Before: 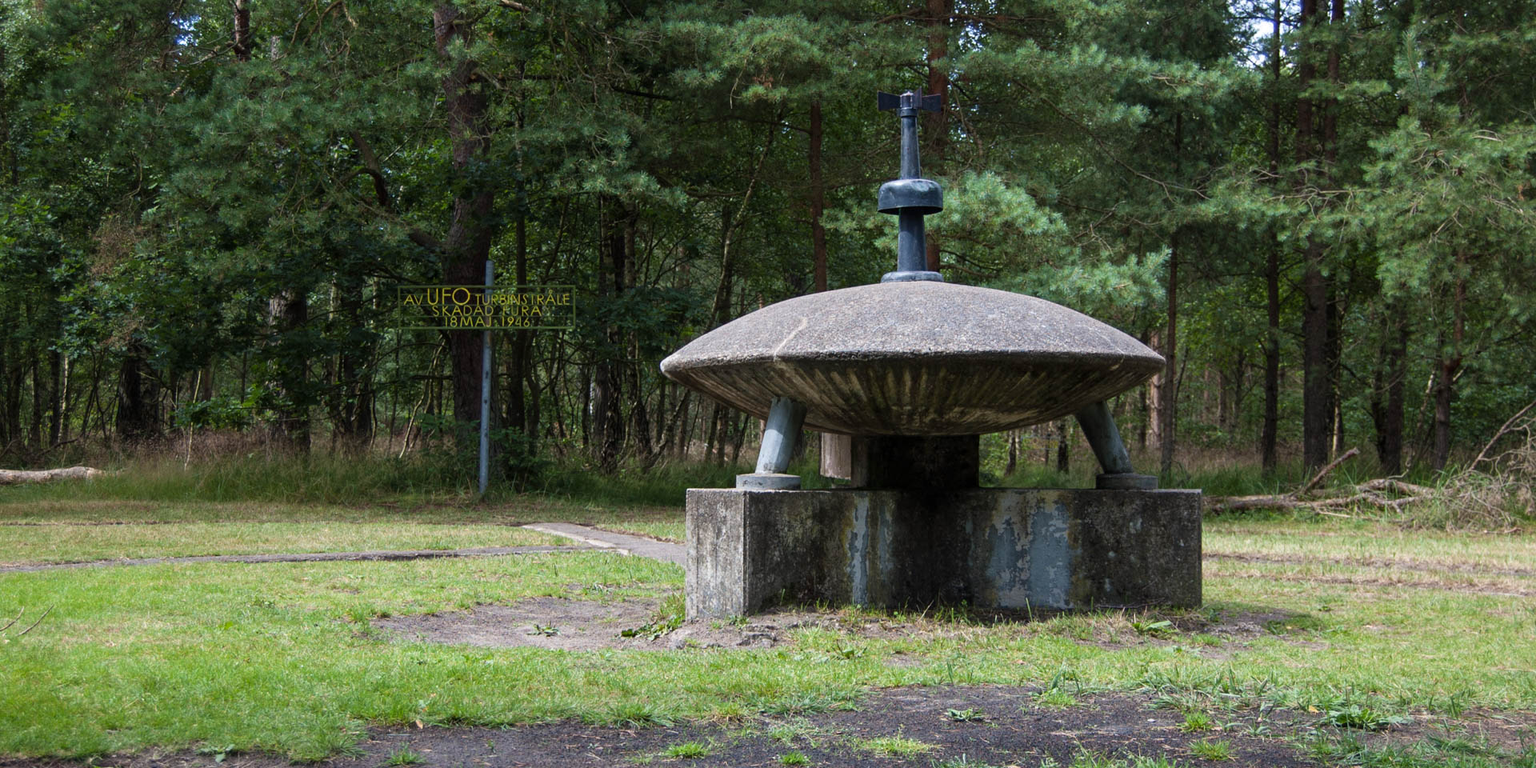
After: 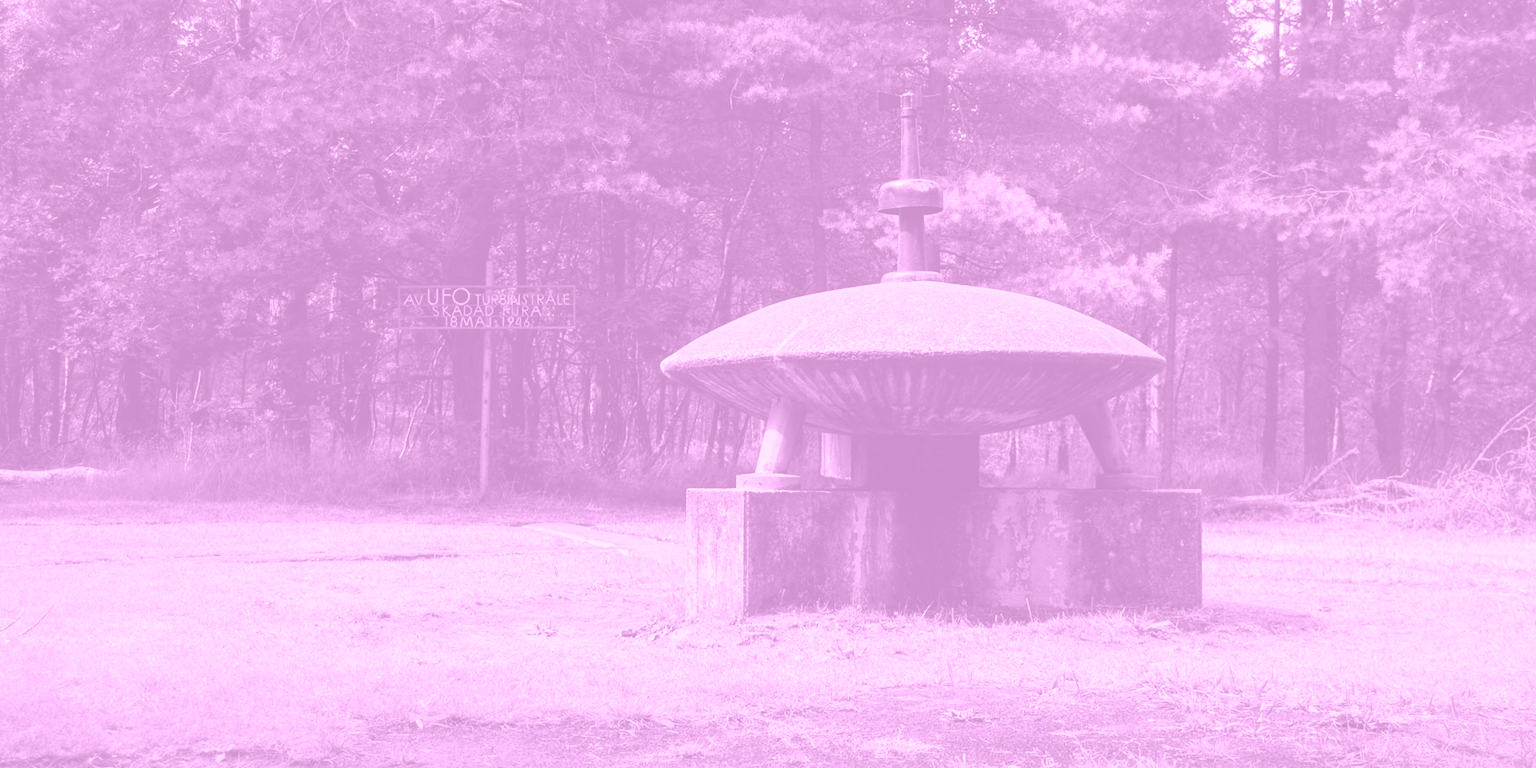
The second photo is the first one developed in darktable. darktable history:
colorize: hue 331.2°, saturation 69%, source mix 30.28%, lightness 69.02%, version 1
tone equalizer: -8 EV -0.75 EV, -7 EV -0.7 EV, -6 EV -0.6 EV, -5 EV -0.4 EV, -3 EV 0.4 EV, -2 EV 0.6 EV, -1 EV 0.7 EV, +0 EV 0.75 EV, edges refinement/feathering 500, mask exposure compensation -1.57 EV, preserve details no
